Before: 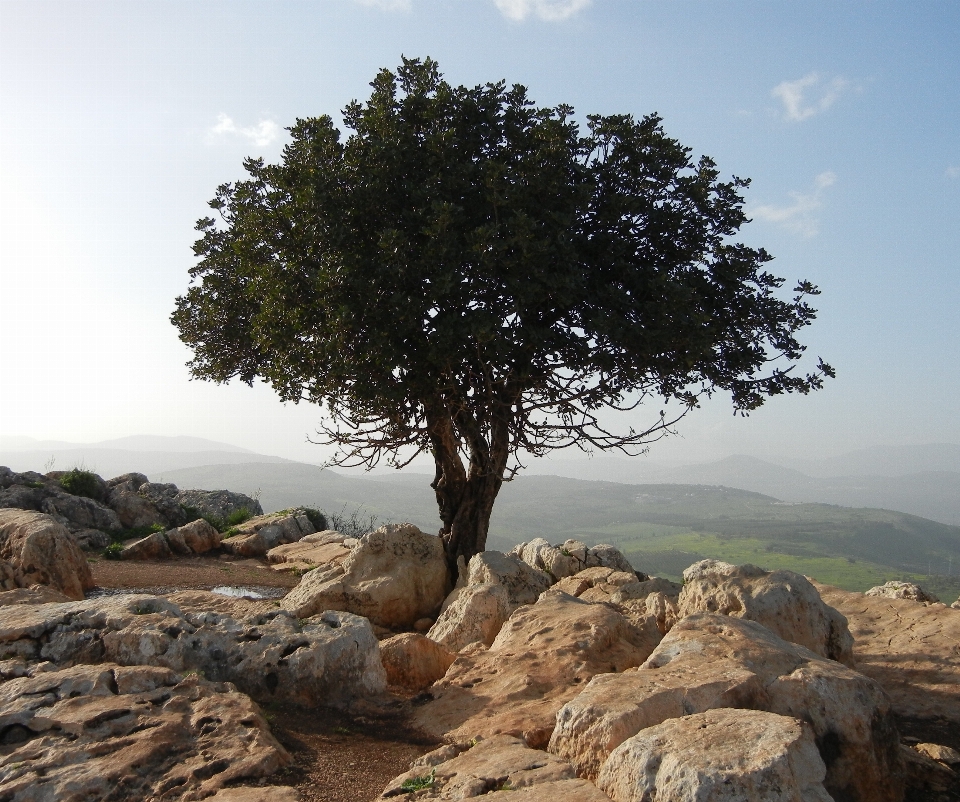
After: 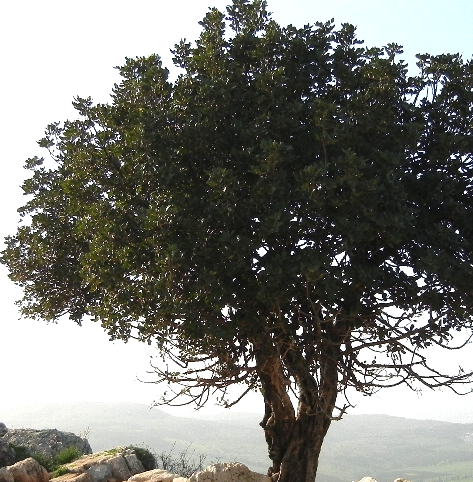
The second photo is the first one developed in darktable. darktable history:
crop: left 17.835%, top 7.675%, right 32.881%, bottom 32.213%
base curve: exposure shift 0, preserve colors none
exposure: black level correction 0, exposure 0.9 EV, compensate highlight preservation false
